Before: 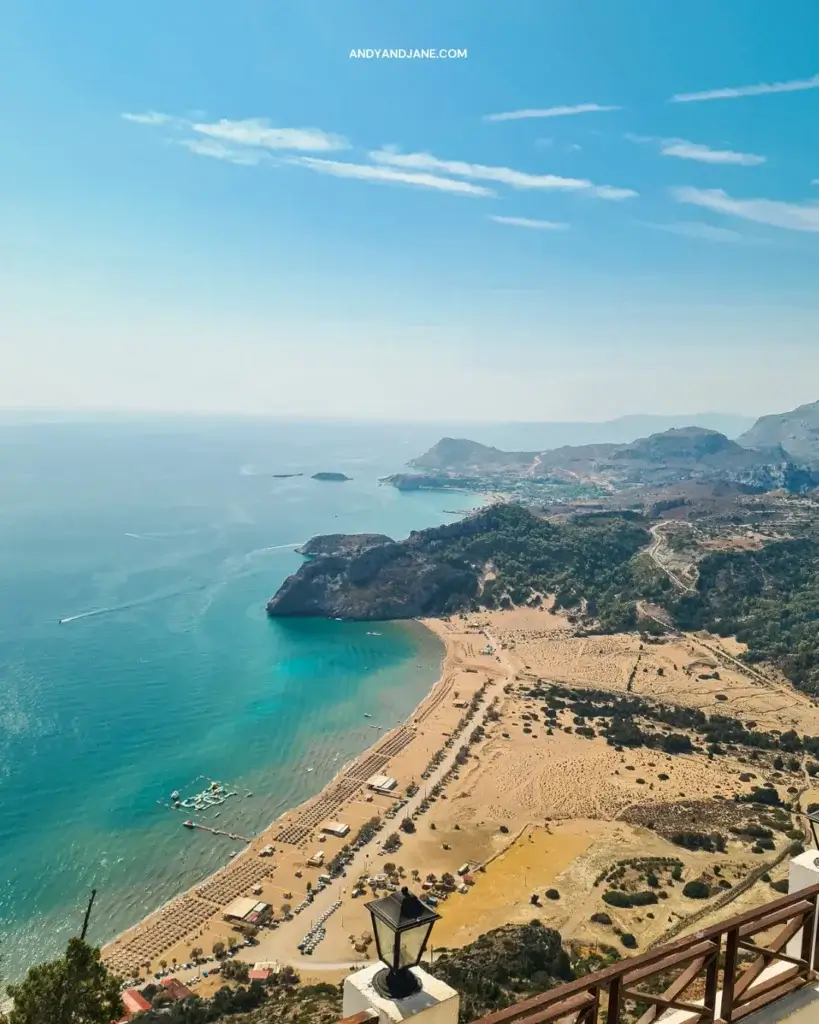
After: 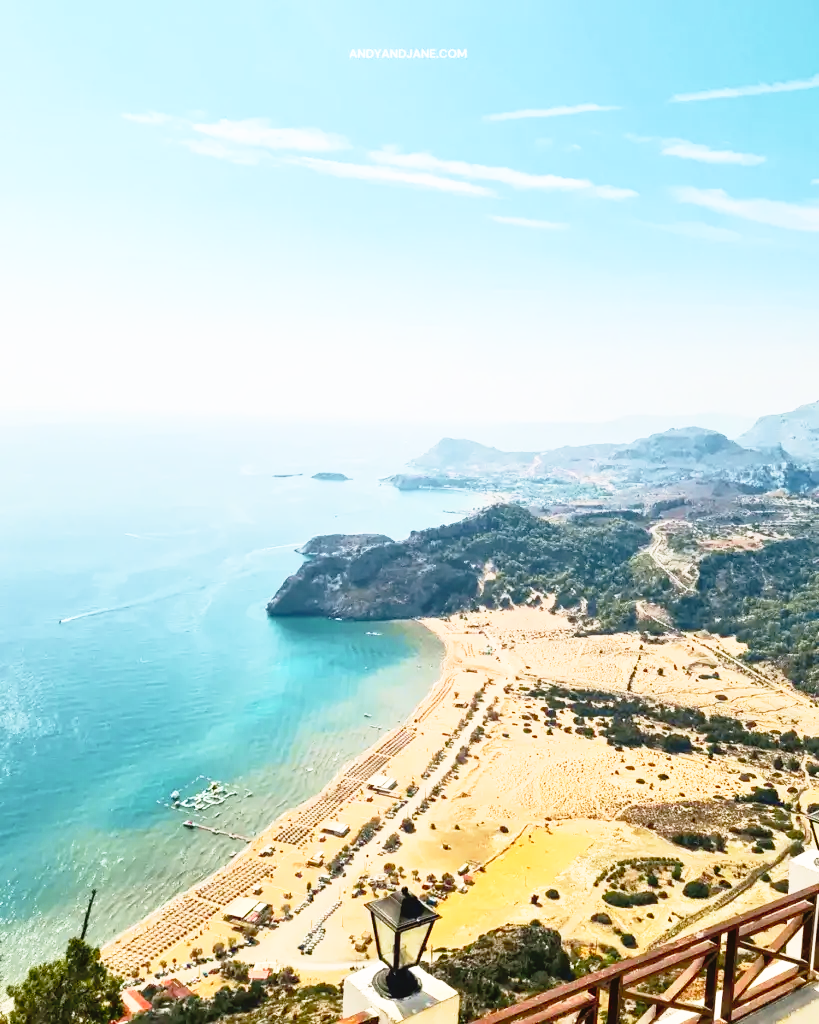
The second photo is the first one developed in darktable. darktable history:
tone curve: curves: ch0 [(0, 0.024) (0.119, 0.146) (0.474, 0.464) (0.718, 0.721) (0.817, 0.839) (1, 0.998)]; ch1 [(0, 0) (0.377, 0.416) (0.439, 0.451) (0.477, 0.477) (0.501, 0.503) (0.538, 0.544) (0.58, 0.602) (0.664, 0.676) (0.783, 0.804) (1, 1)]; ch2 [(0, 0) (0.38, 0.405) (0.463, 0.456) (0.498, 0.497) (0.524, 0.535) (0.578, 0.576) (0.648, 0.665) (1, 1)], color space Lab, independent channels, preserve colors none
color balance rgb: on, module defaults
base curve: curves: ch0 [(0, 0) (0.012, 0.01) (0.073, 0.168) (0.31, 0.711) (0.645, 0.957) (1, 1)], preserve colors none
